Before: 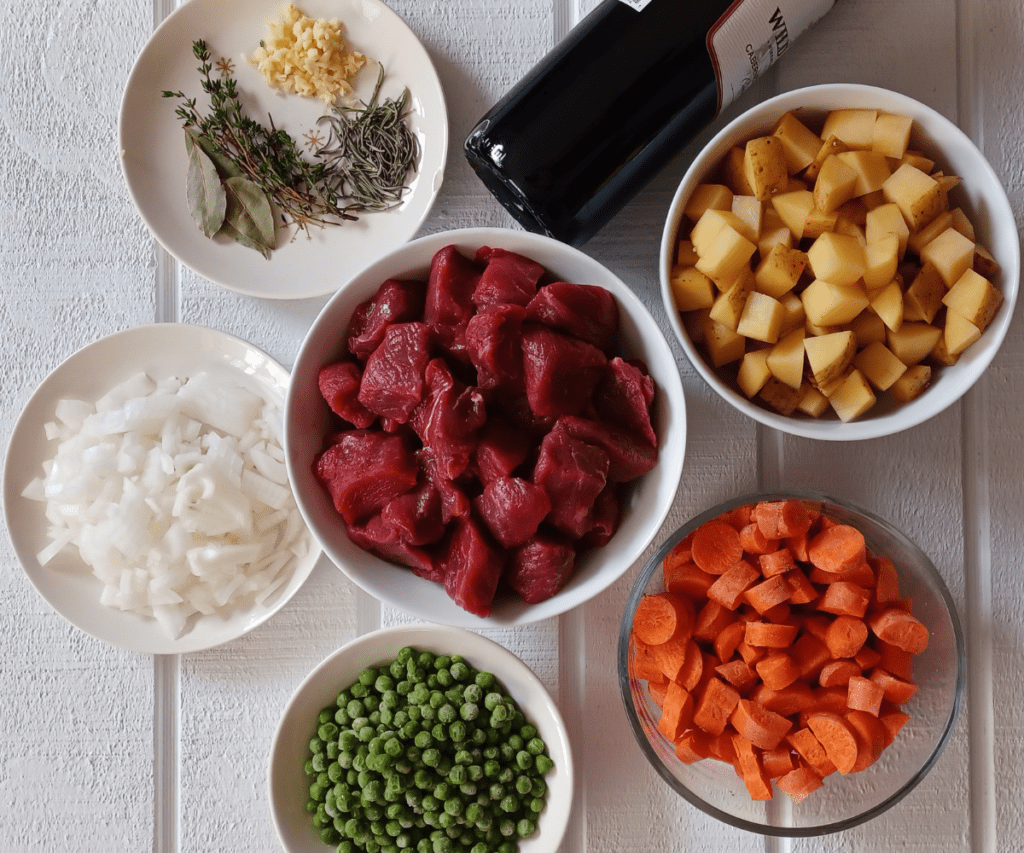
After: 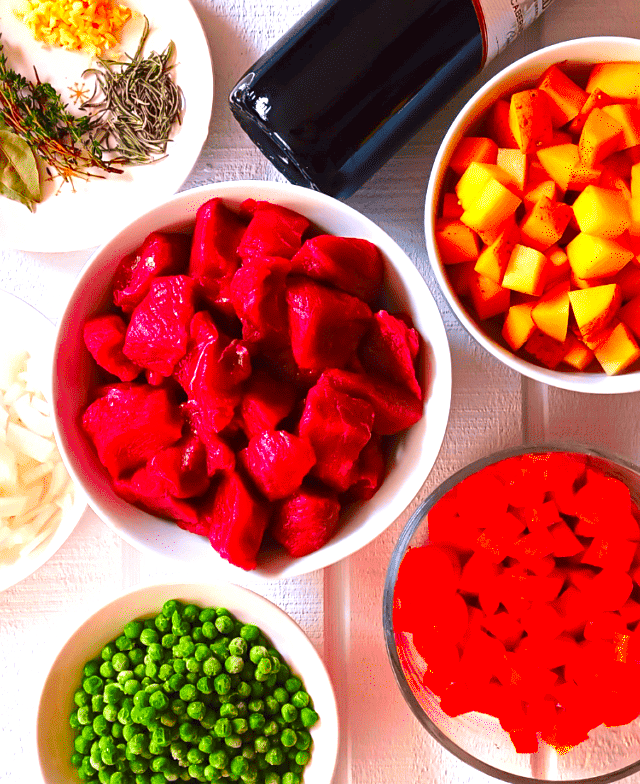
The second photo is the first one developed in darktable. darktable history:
color correction: highlights a* 1.58, highlights b* -1.77, saturation 2.47
sharpen: amount 0.203
exposure: exposure 1.146 EV, compensate highlight preservation false
crop and rotate: left 22.98%, top 5.624%, right 14.433%, bottom 2.366%
